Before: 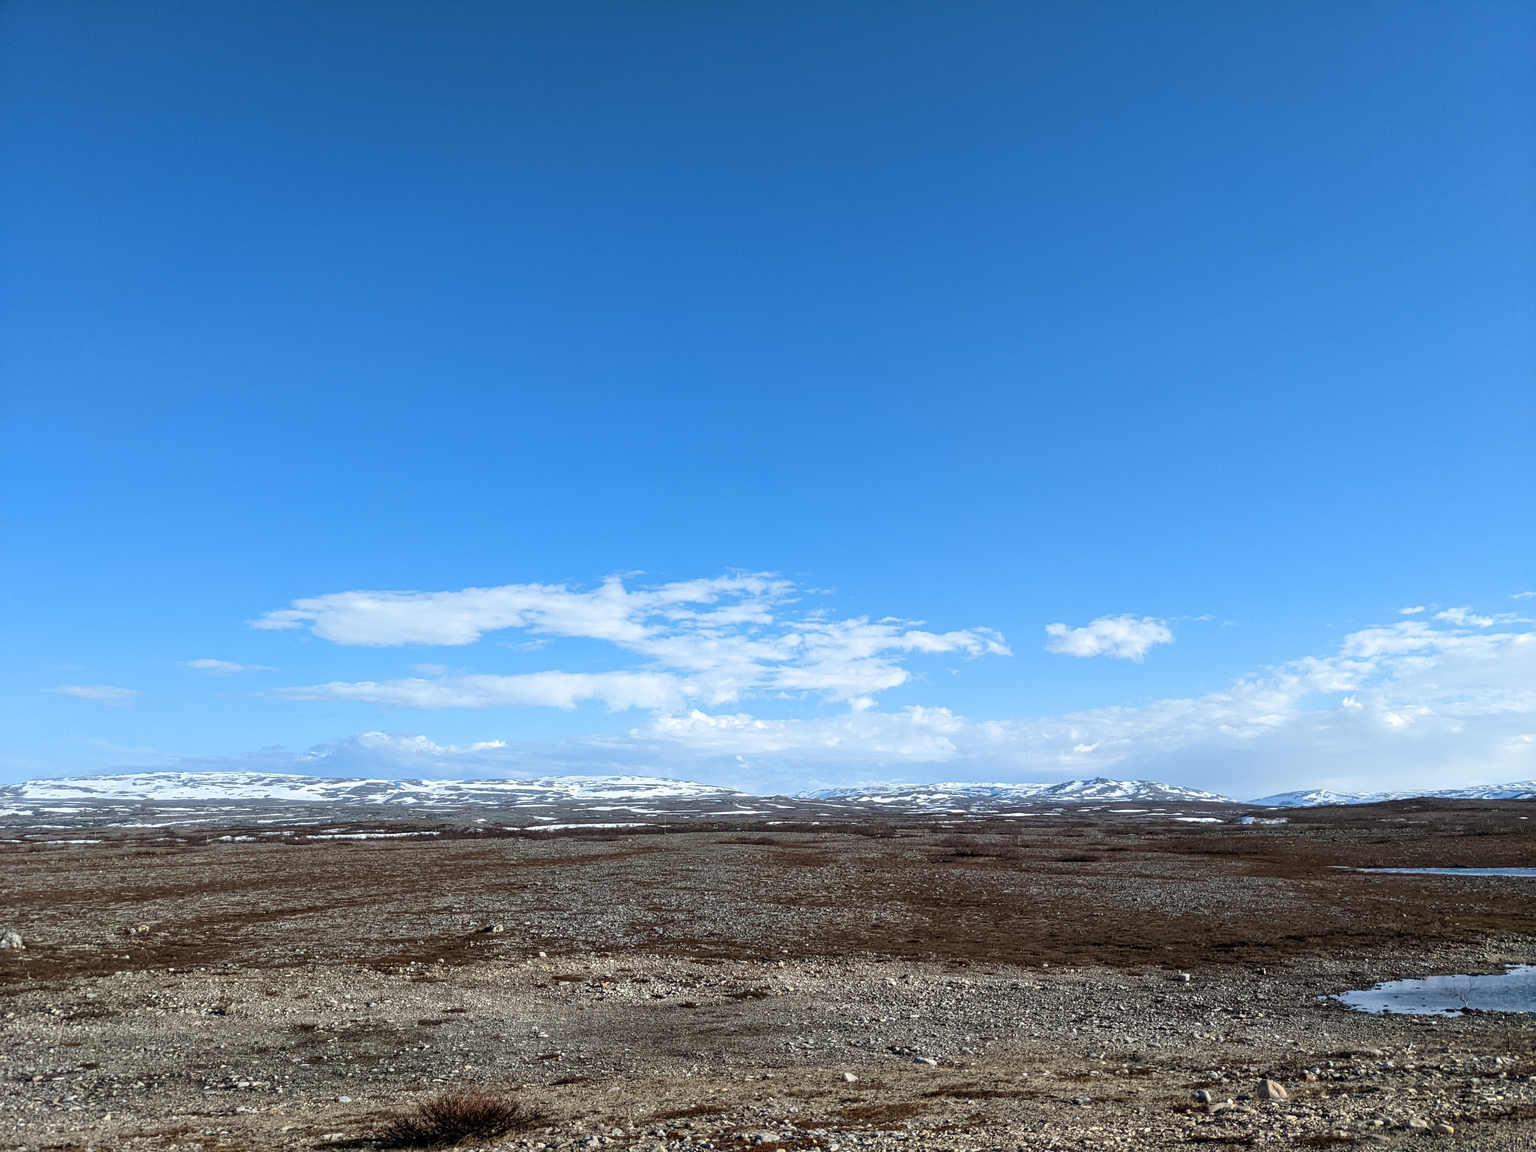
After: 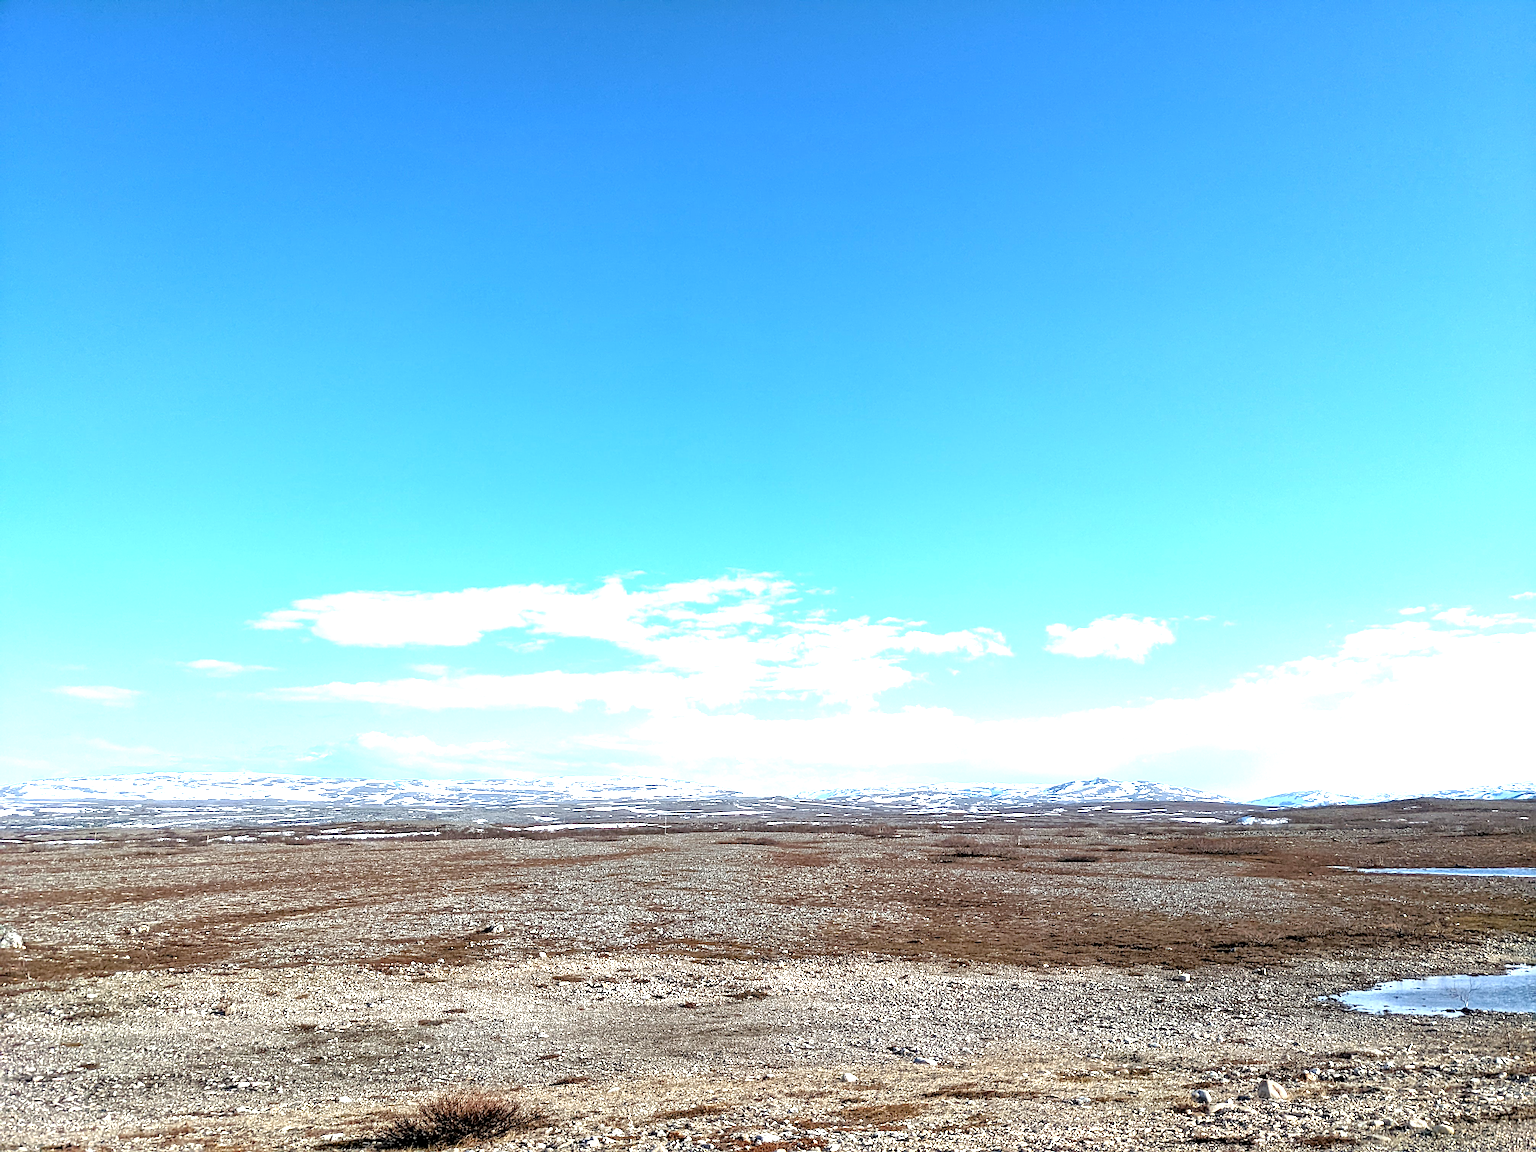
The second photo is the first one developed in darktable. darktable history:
tone equalizer: -8 EV 0.004 EV, -7 EV -0.026 EV, -6 EV 0.01 EV, -5 EV 0.036 EV, -4 EV 0.279 EV, -3 EV 0.616 EV, -2 EV 0.566 EV, -1 EV 0.185 EV, +0 EV 0.022 EV, smoothing diameter 24.83%, edges refinement/feathering 11.69, preserve details guided filter
sharpen: on, module defaults
exposure: black level correction 0.001, exposure 1.317 EV, compensate highlight preservation false
